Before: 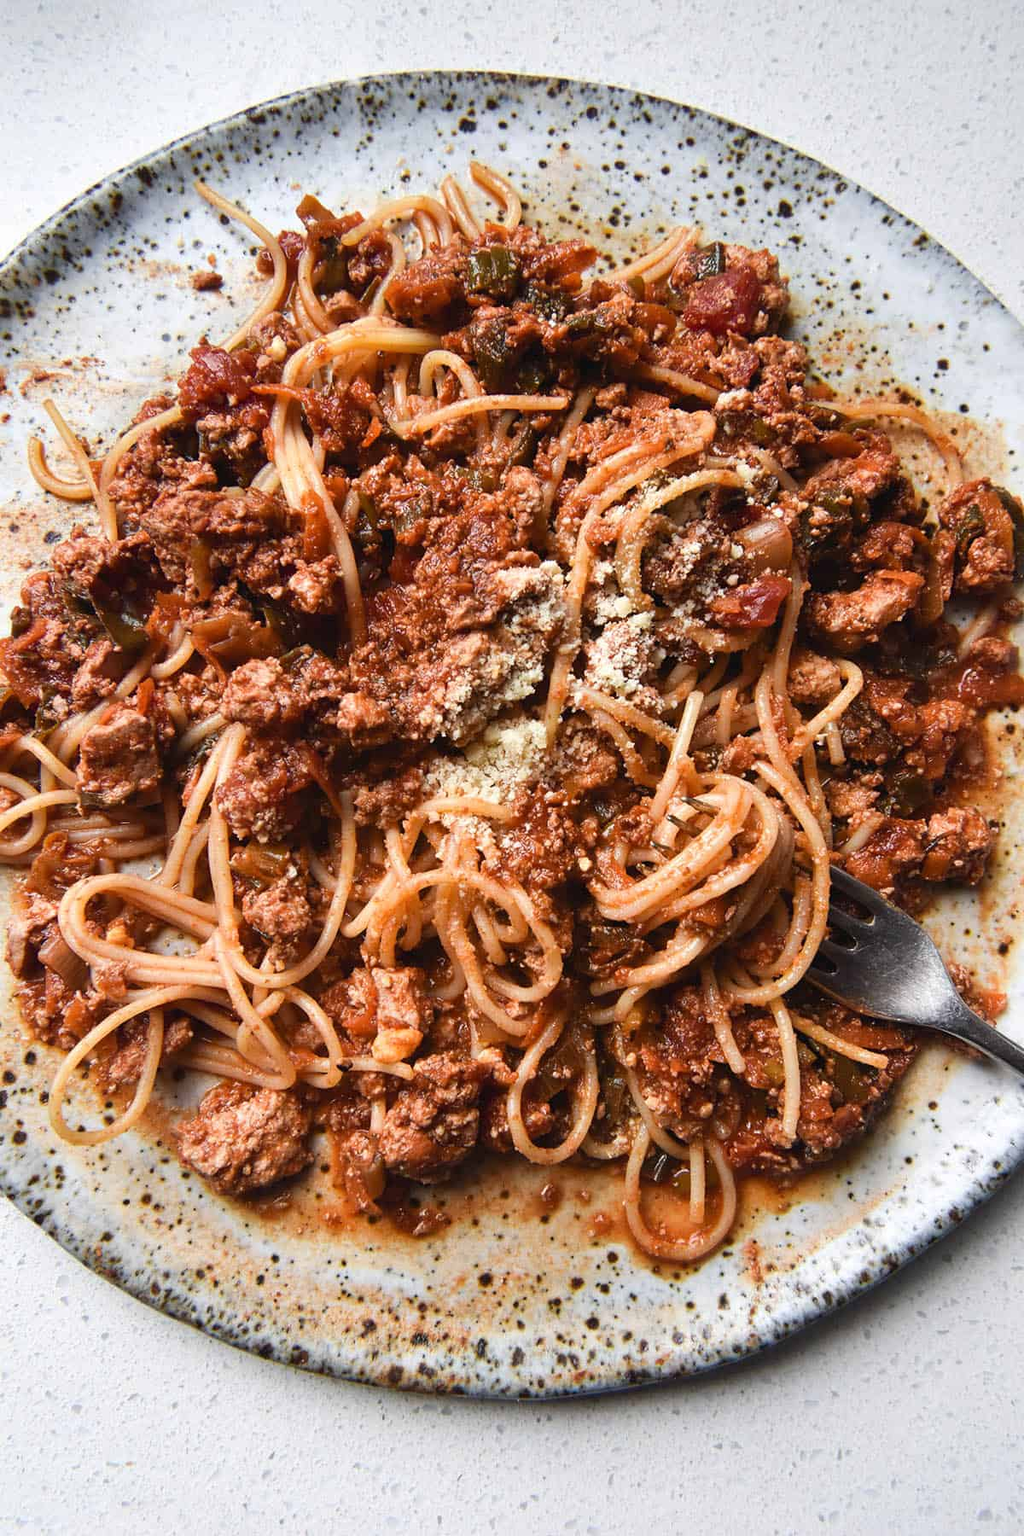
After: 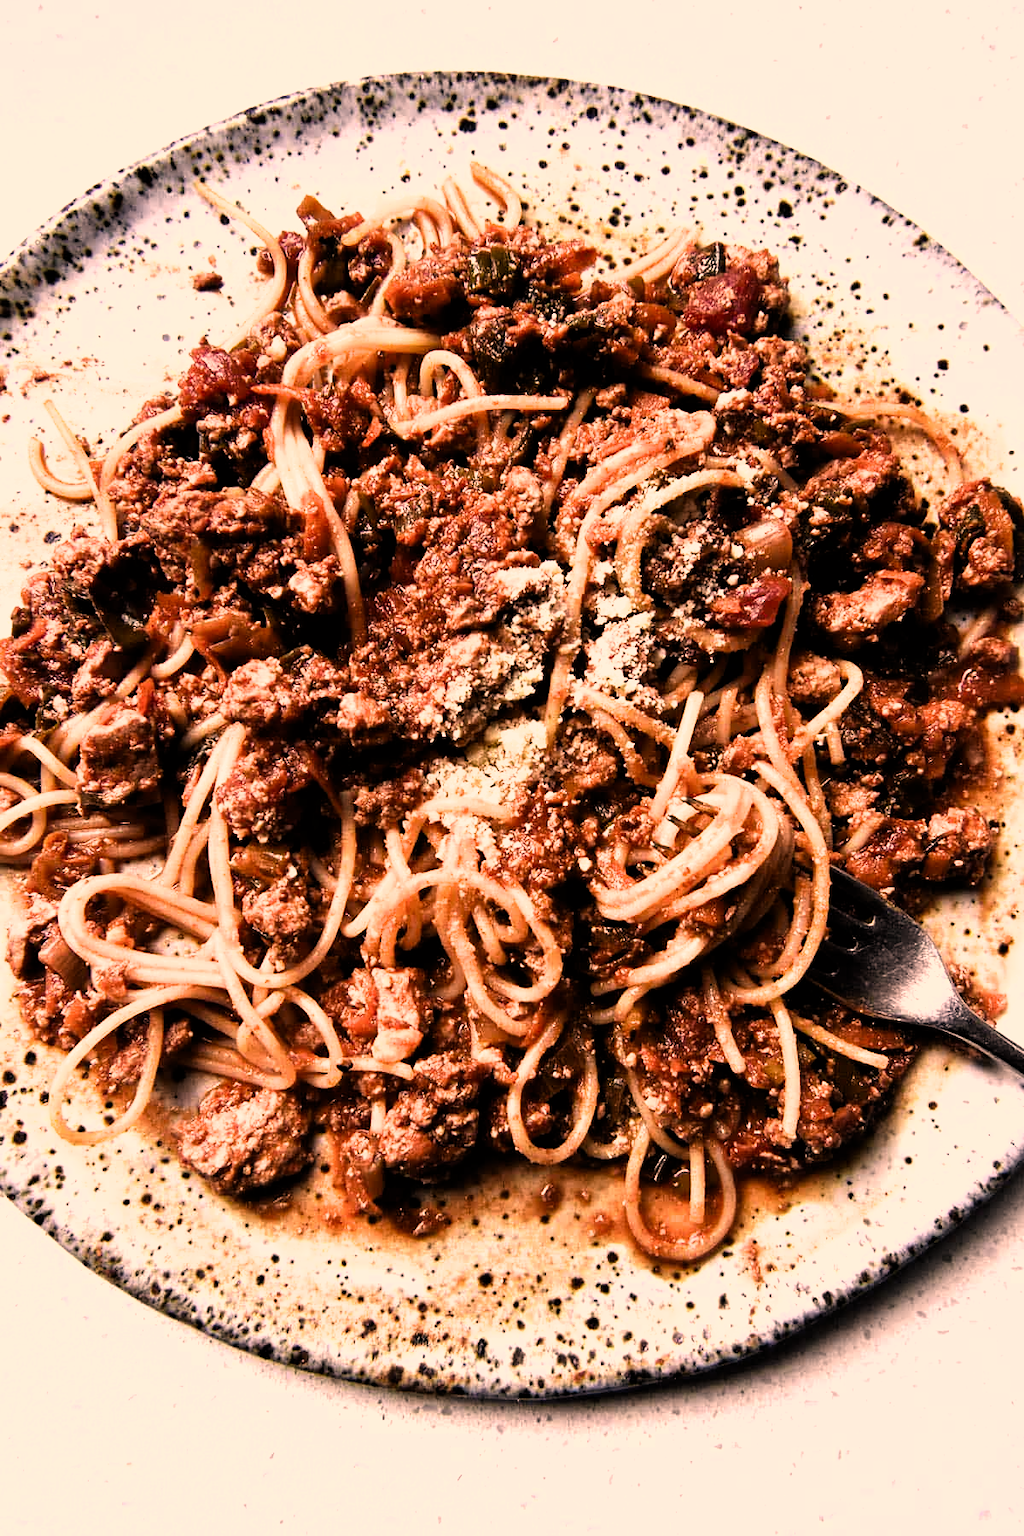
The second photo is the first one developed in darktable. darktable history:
filmic rgb: black relative exposure -8.25 EV, white relative exposure 2.21 EV, threshold 5.97 EV, hardness 7.18, latitude 85.01%, contrast 1.69, highlights saturation mix -3.73%, shadows ↔ highlights balance -2.02%, enable highlight reconstruction true
color correction: highlights a* 20.7, highlights b* 19.42
